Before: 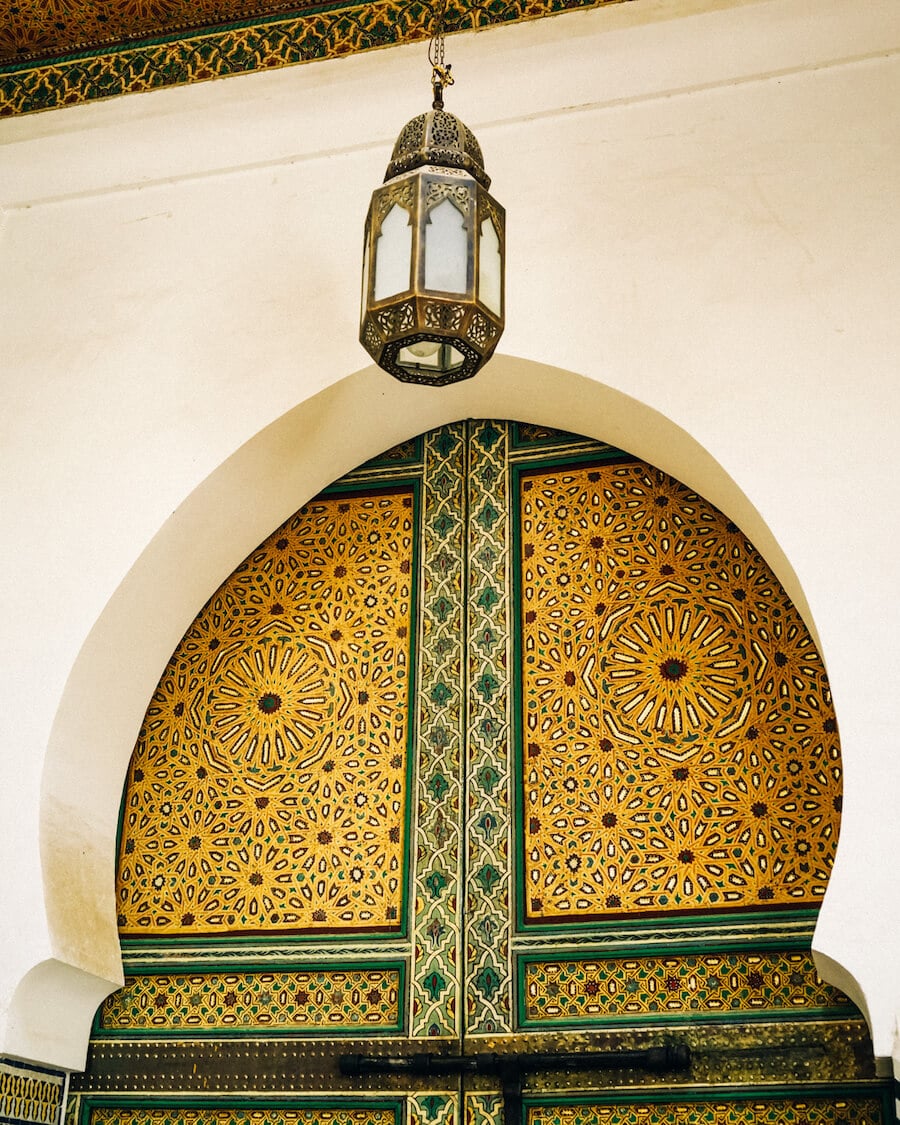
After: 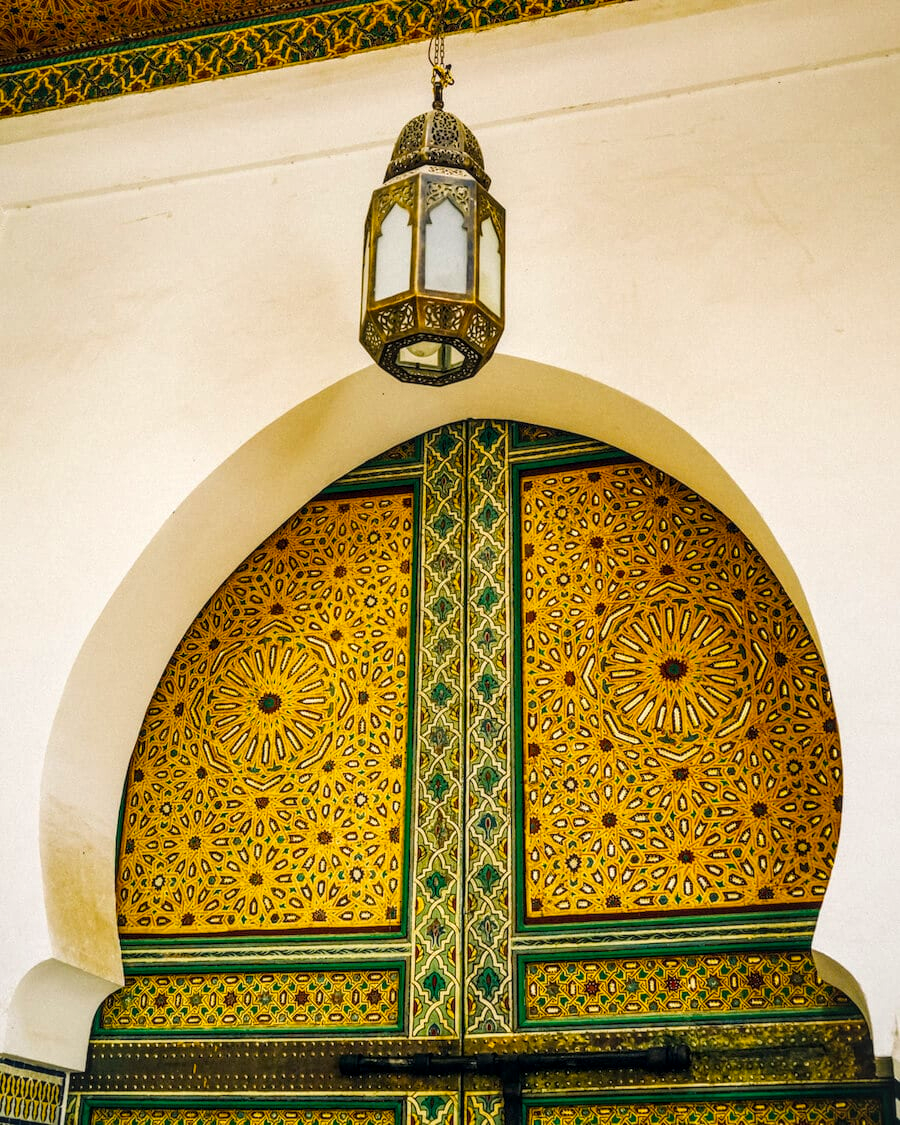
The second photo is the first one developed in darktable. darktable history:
local contrast: on, module defaults
color balance rgb: perceptual saturation grading › global saturation 25%, global vibrance 20%
